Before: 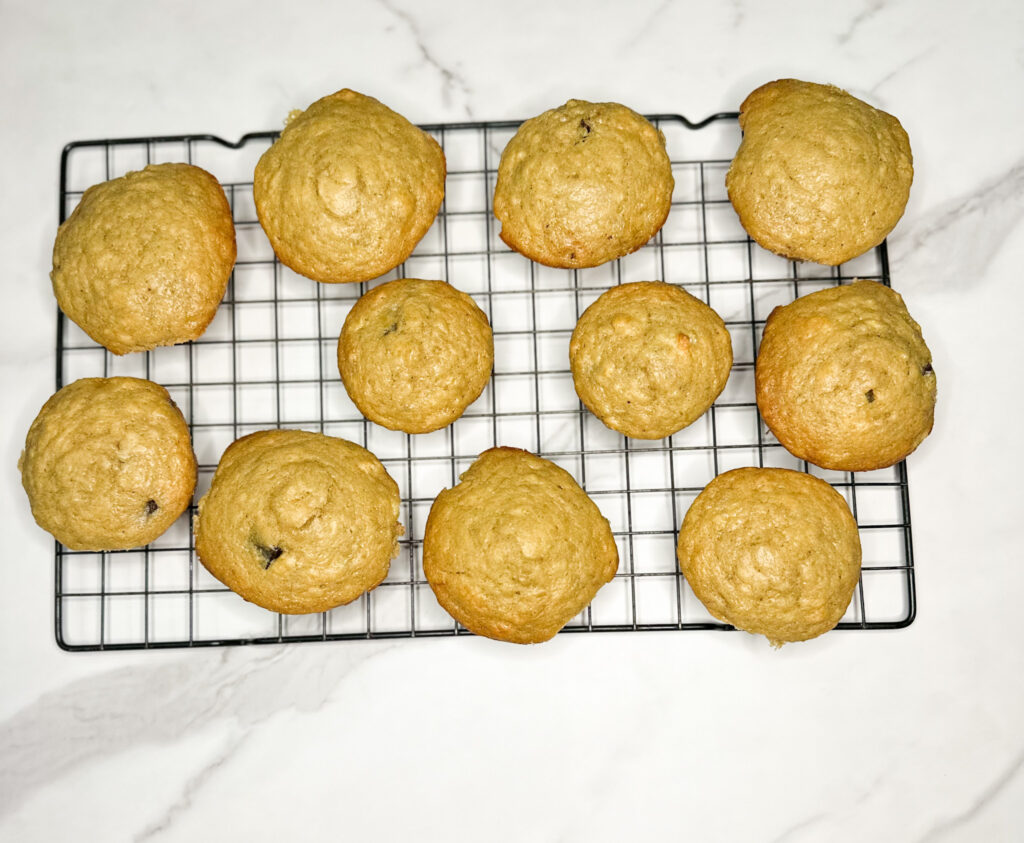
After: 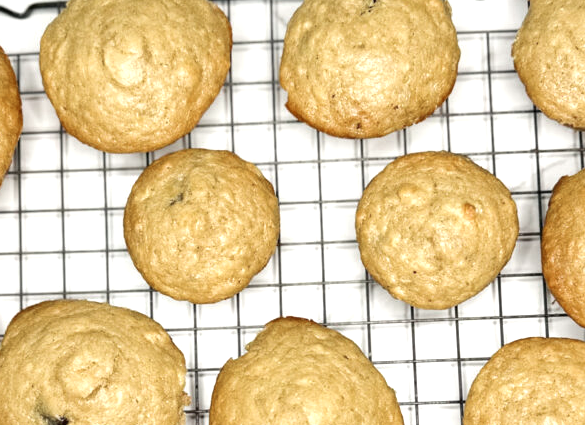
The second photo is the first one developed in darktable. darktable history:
exposure: black level correction 0, exposure 0.5 EV, compensate exposure bias true, compensate highlight preservation false
color zones: curves: ch0 [(0, 0.5) (0.125, 0.4) (0.25, 0.5) (0.375, 0.4) (0.5, 0.4) (0.625, 0.6) (0.75, 0.6) (0.875, 0.5)]; ch1 [(0, 0.35) (0.125, 0.45) (0.25, 0.35) (0.375, 0.35) (0.5, 0.35) (0.625, 0.35) (0.75, 0.45) (0.875, 0.35)]; ch2 [(0, 0.6) (0.125, 0.5) (0.25, 0.5) (0.375, 0.6) (0.5, 0.6) (0.625, 0.5) (0.75, 0.5) (0.875, 0.5)]
crop: left 20.932%, top 15.471%, right 21.848%, bottom 34.081%
